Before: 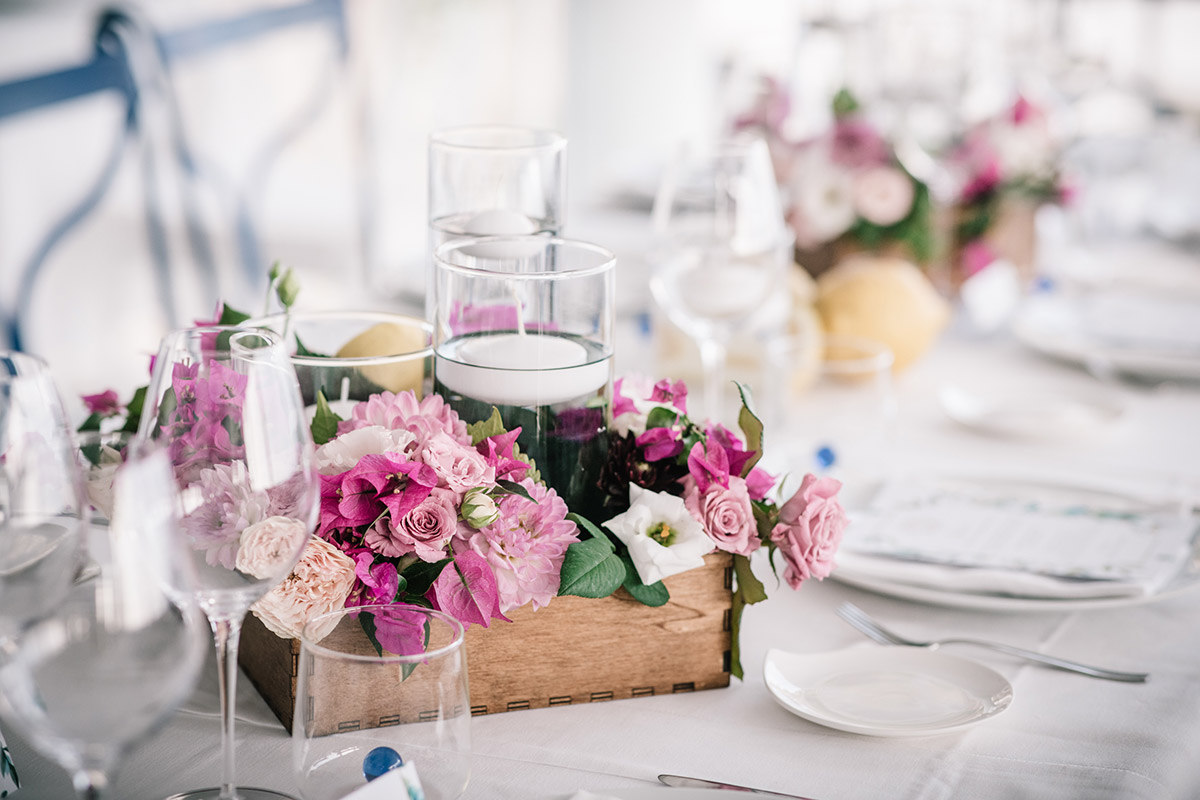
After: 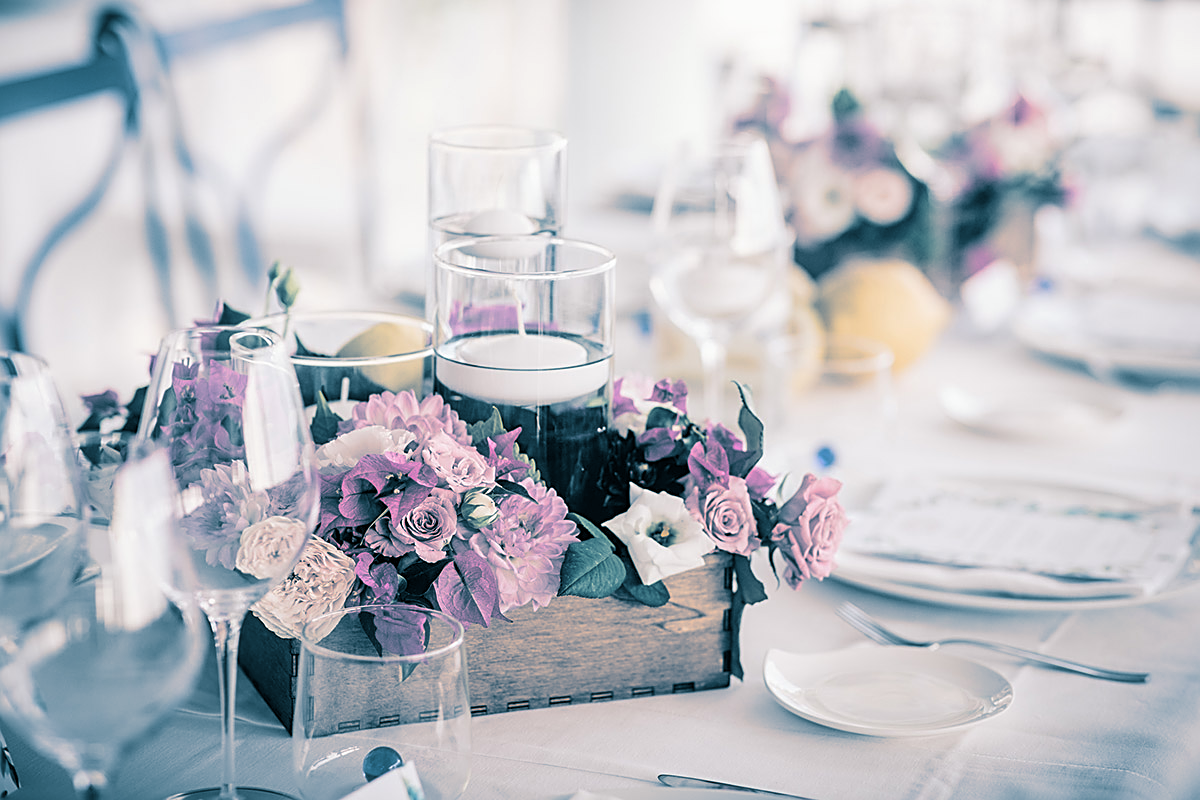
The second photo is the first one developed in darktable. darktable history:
sharpen: on, module defaults
split-toning: shadows › hue 212.4°, balance -70
